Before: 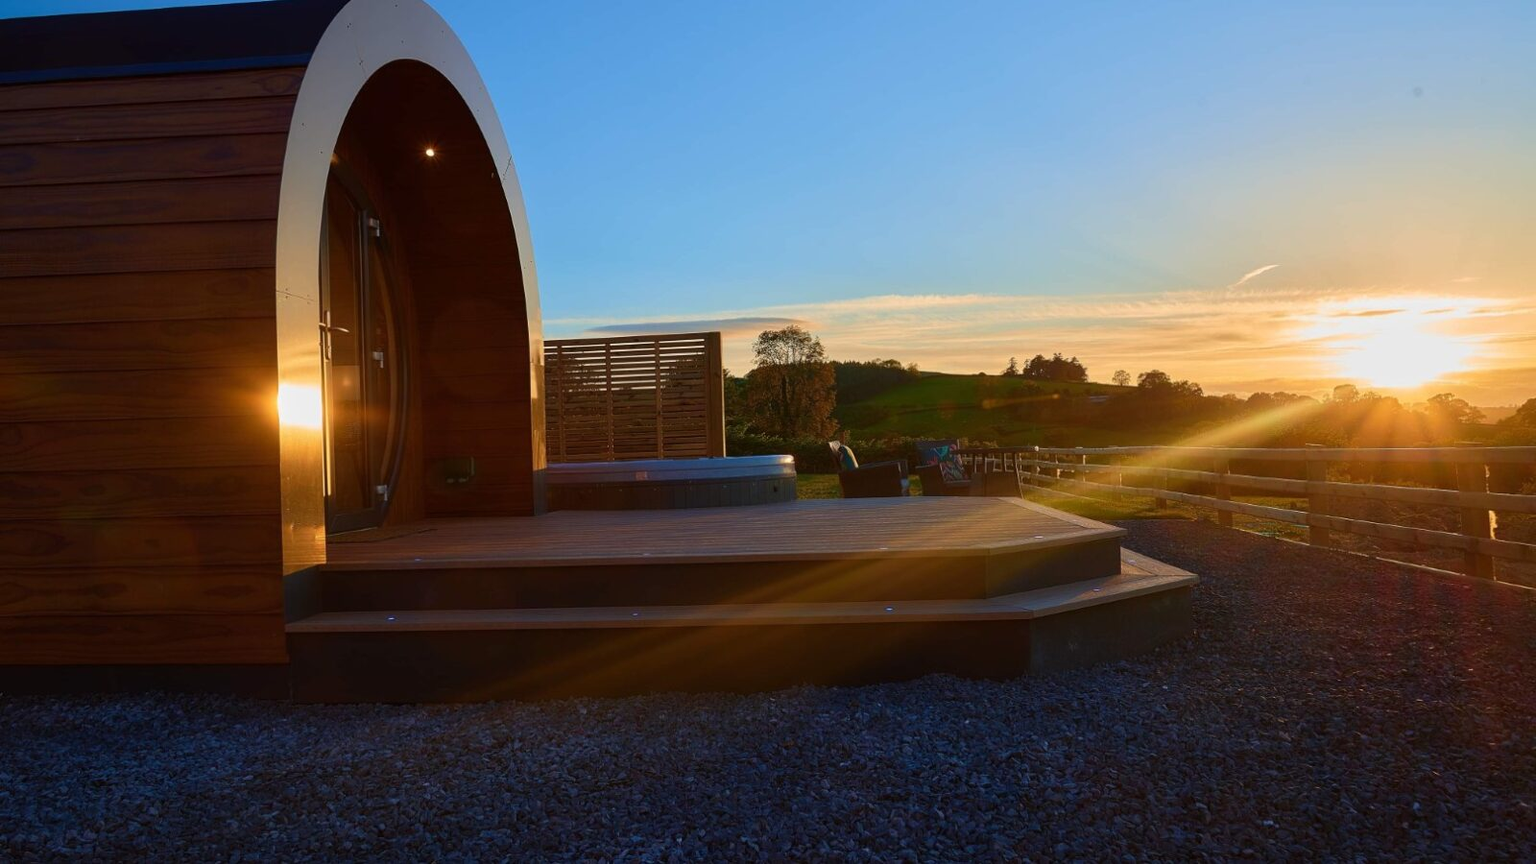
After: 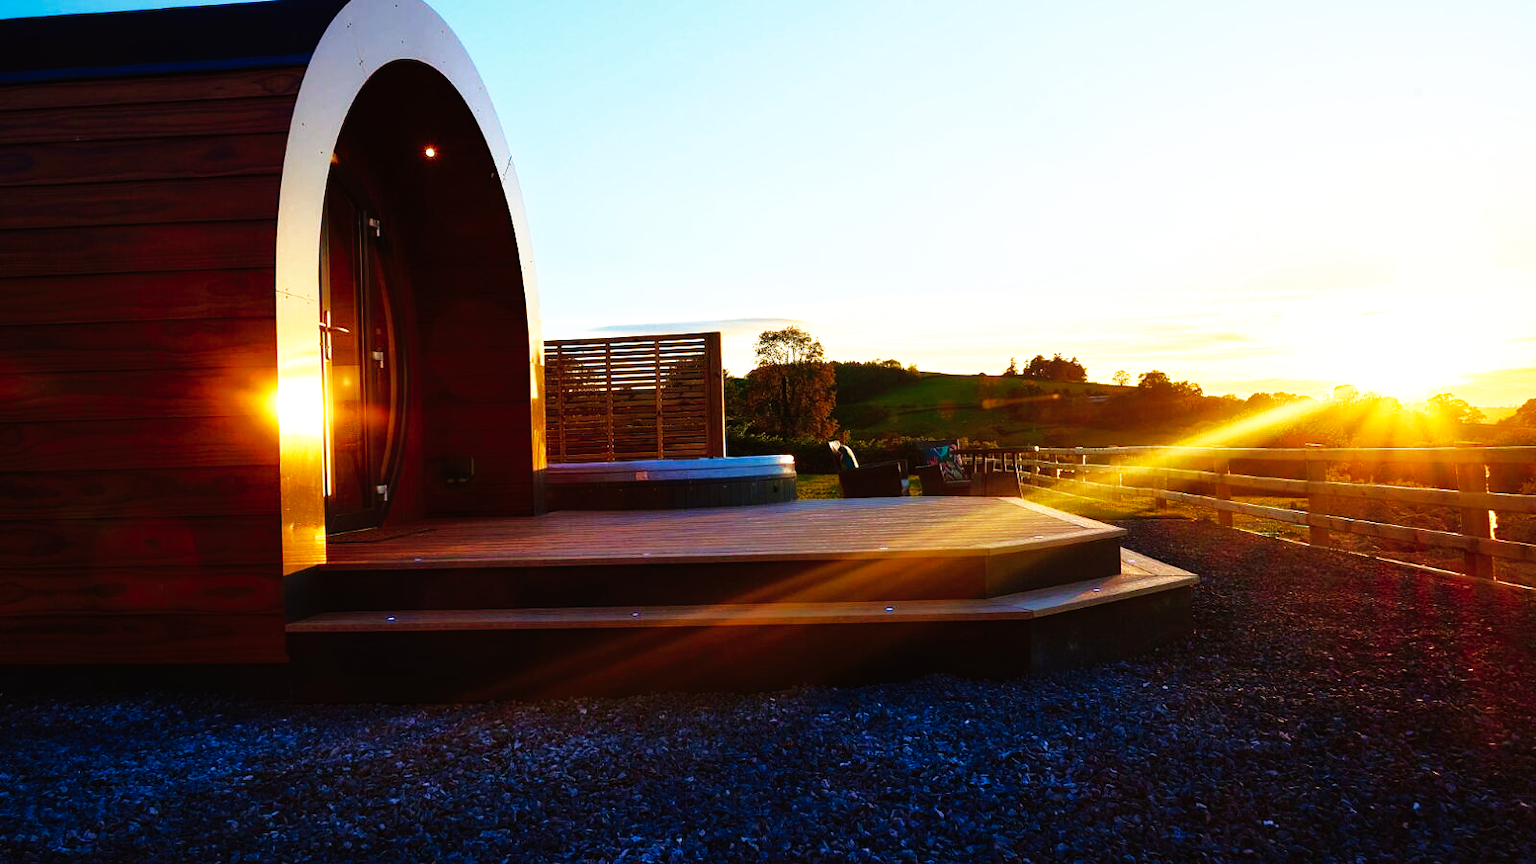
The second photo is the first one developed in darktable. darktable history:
velvia: on, module defaults
base curve: curves: ch0 [(0, 0) (0.007, 0.004) (0.027, 0.03) (0.046, 0.07) (0.207, 0.54) (0.442, 0.872) (0.673, 0.972) (1, 1)], preserve colors none
shadows and highlights: on, module defaults
tone equalizer: -8 EV -1.09 EV, -7 EV -0.99 EV, -6 EV -0.874 EV, -5 EV -0.566 EV, -3 EV 0.565 EV, -2 EV 0.846 EV, -1 EV 0.997 EV, +0 EV 1.06 EV, edges refinement/feathering 500, mask exposure compensation -1.57 EV, preserve details no
